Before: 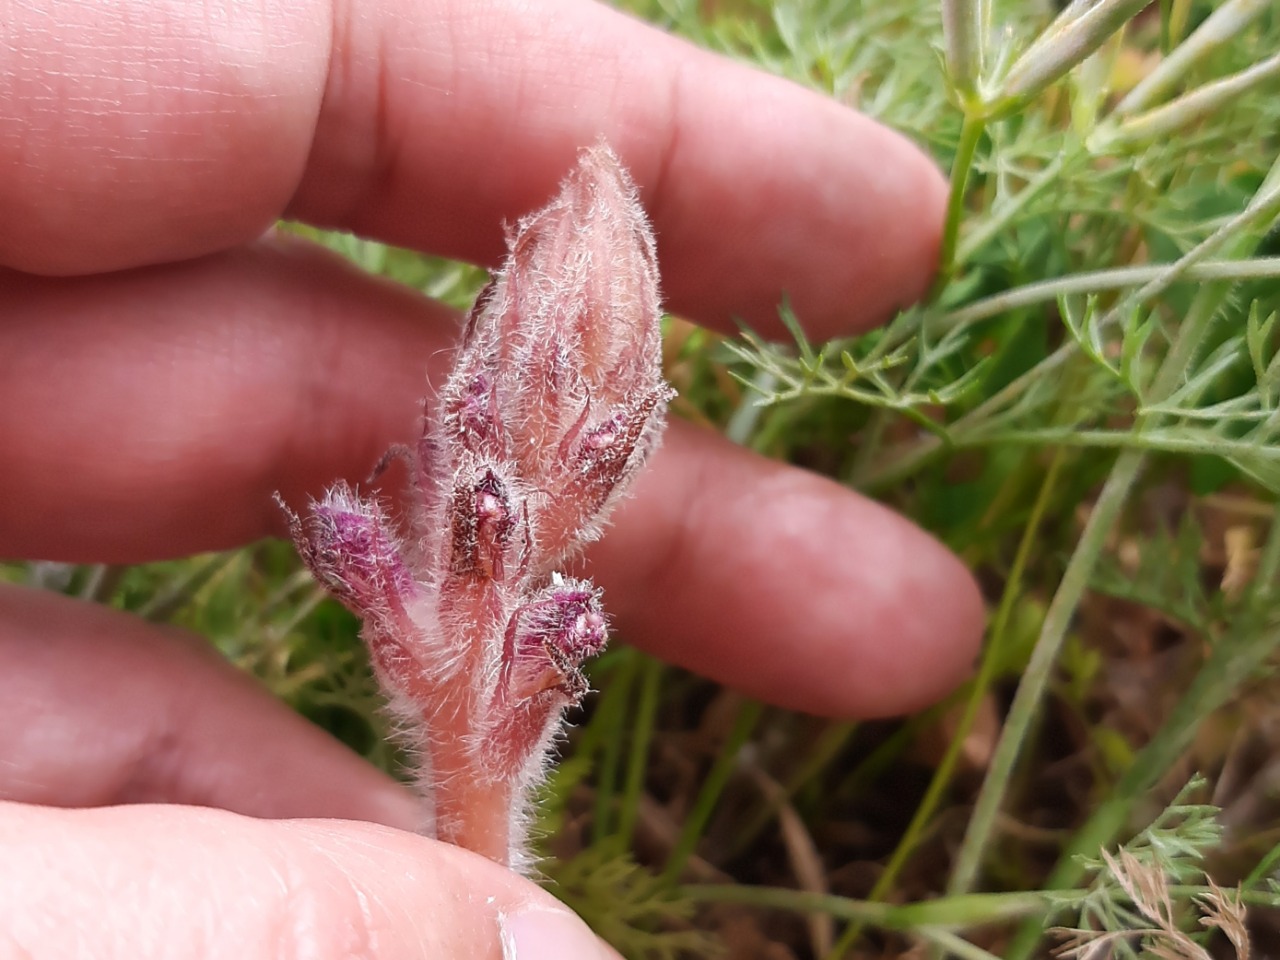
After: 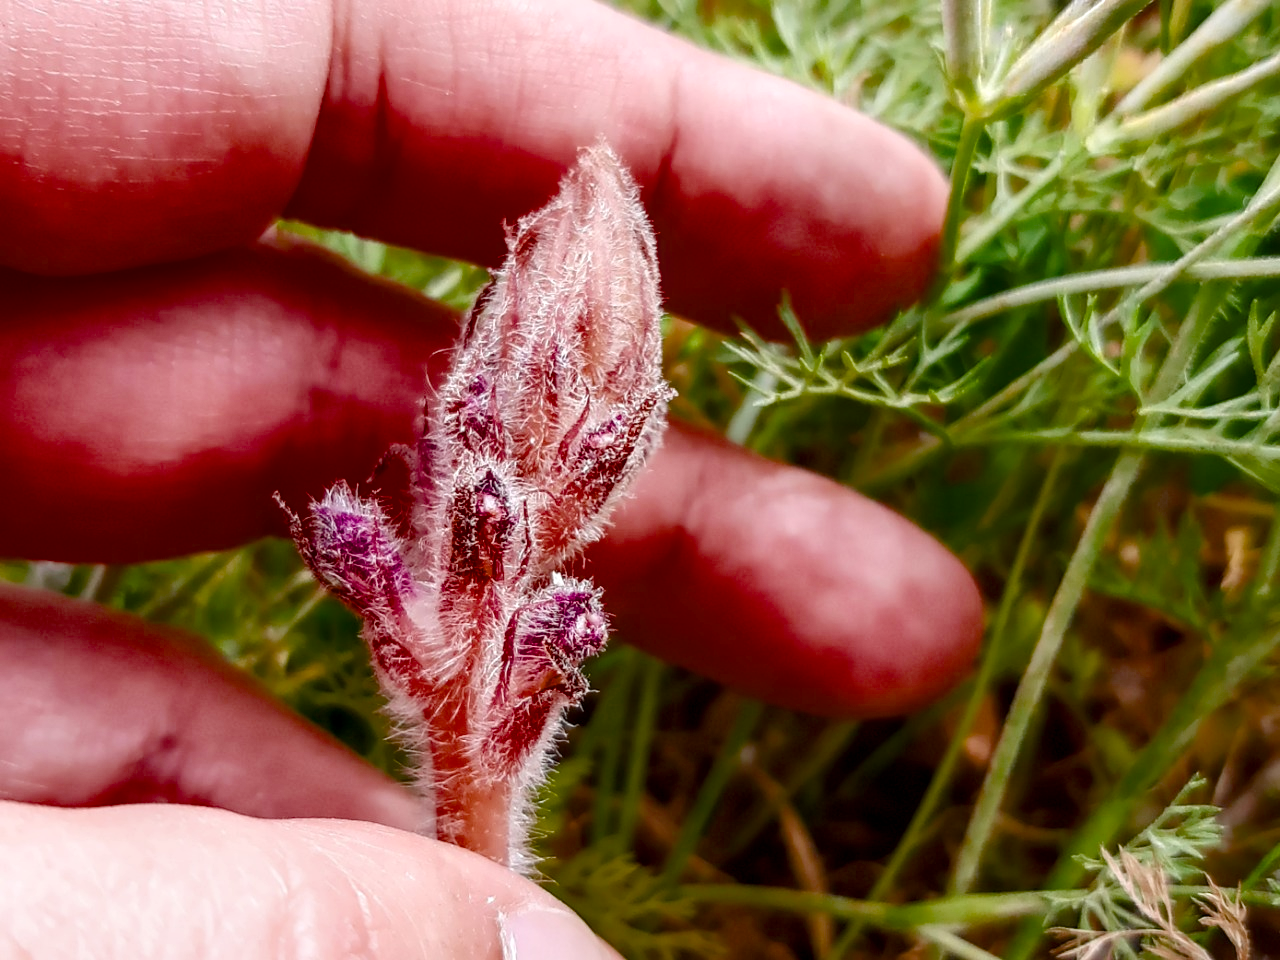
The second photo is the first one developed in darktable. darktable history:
local contrast: detail 130%
color balance rgb: power › luminance 3.302%, power › hue 234.01°, perceptual saturation grading › global saturation 20%, perceptual saturation grading › highlights -25.913%, perceptual saturation grading › shadows 49.245%, saturation formula JzAzBz (2021)
